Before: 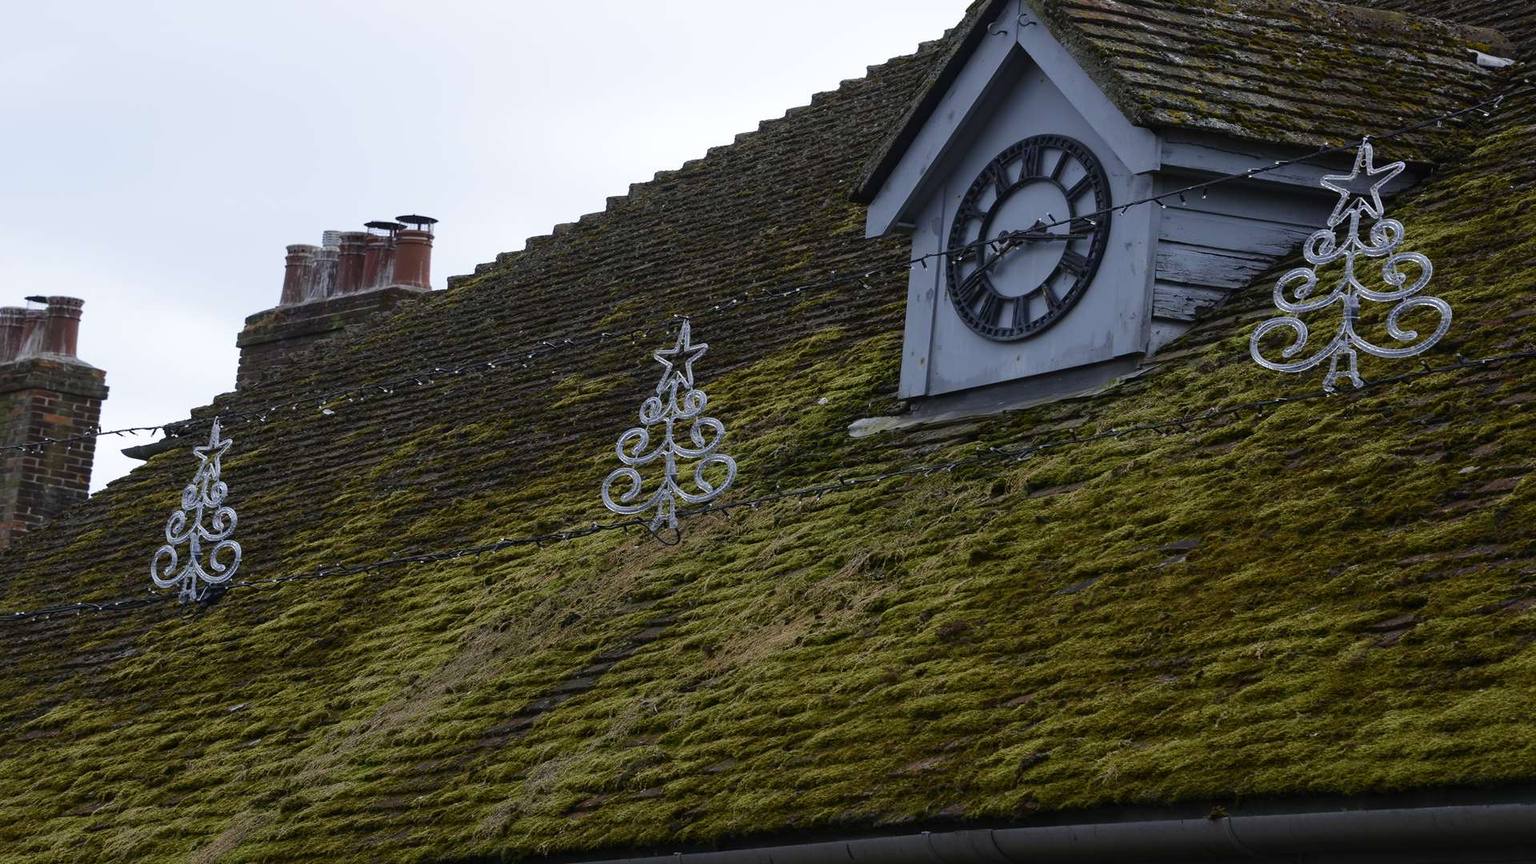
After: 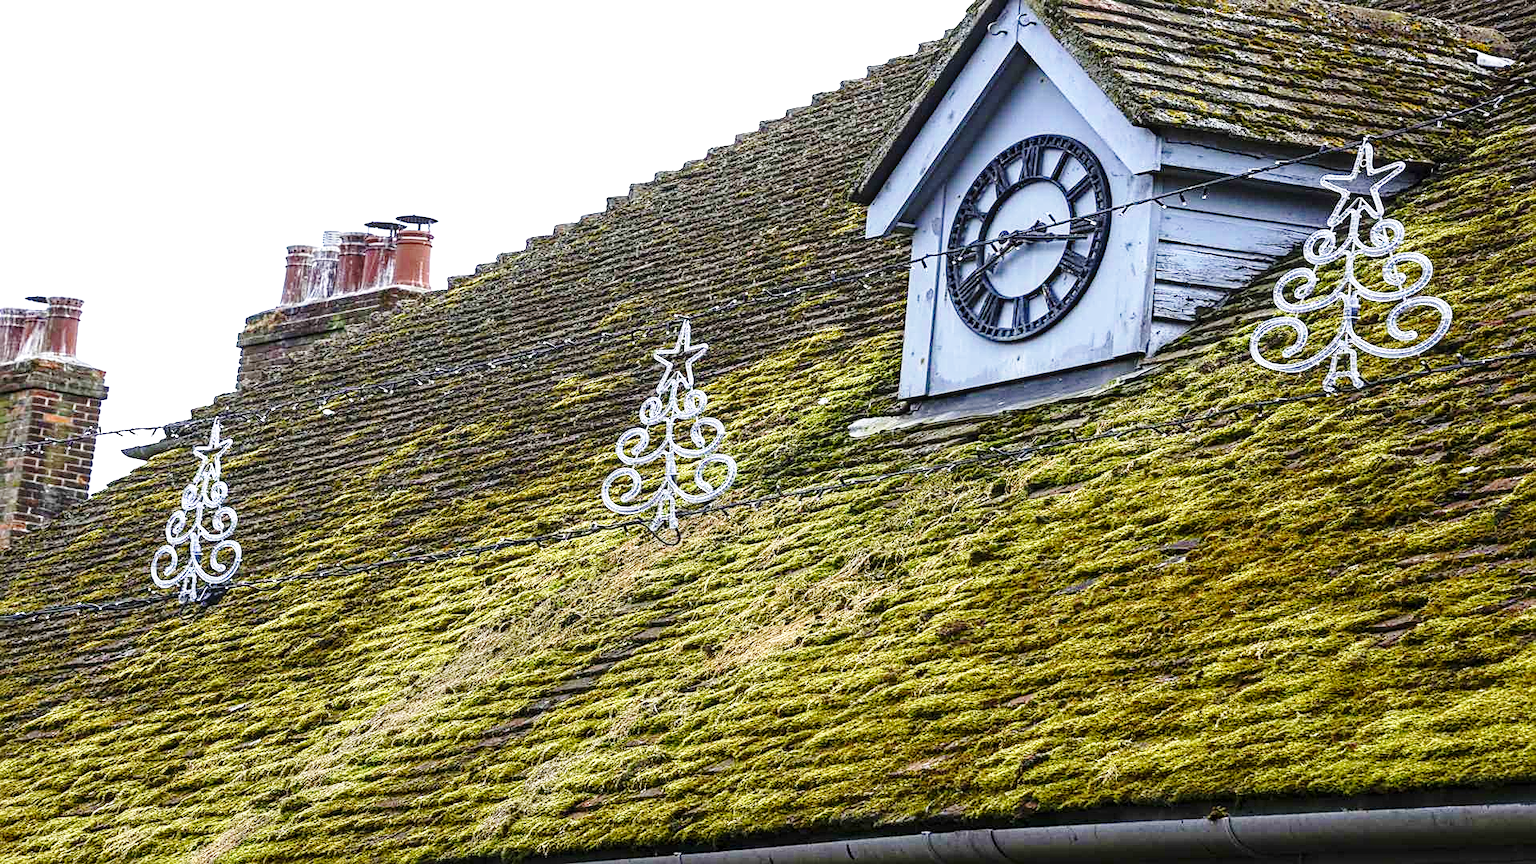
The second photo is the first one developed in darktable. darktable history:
sharpen: on, module defaults
exposure: black level correction 0.001, exposure 1.399 EV, compensate highlight preservation false
base curve: curves: ch0 [(0, 0) (0.028, 0.03) (0.121, 0.232) (0.46, 0.748) (0.859, 0.968) (1, 1)], preserve colors none
local contrast: highlights 54%, shadows 52%, detail 130%, midtone range 0.447
haze removal: compatibility mode true, adaptive false
